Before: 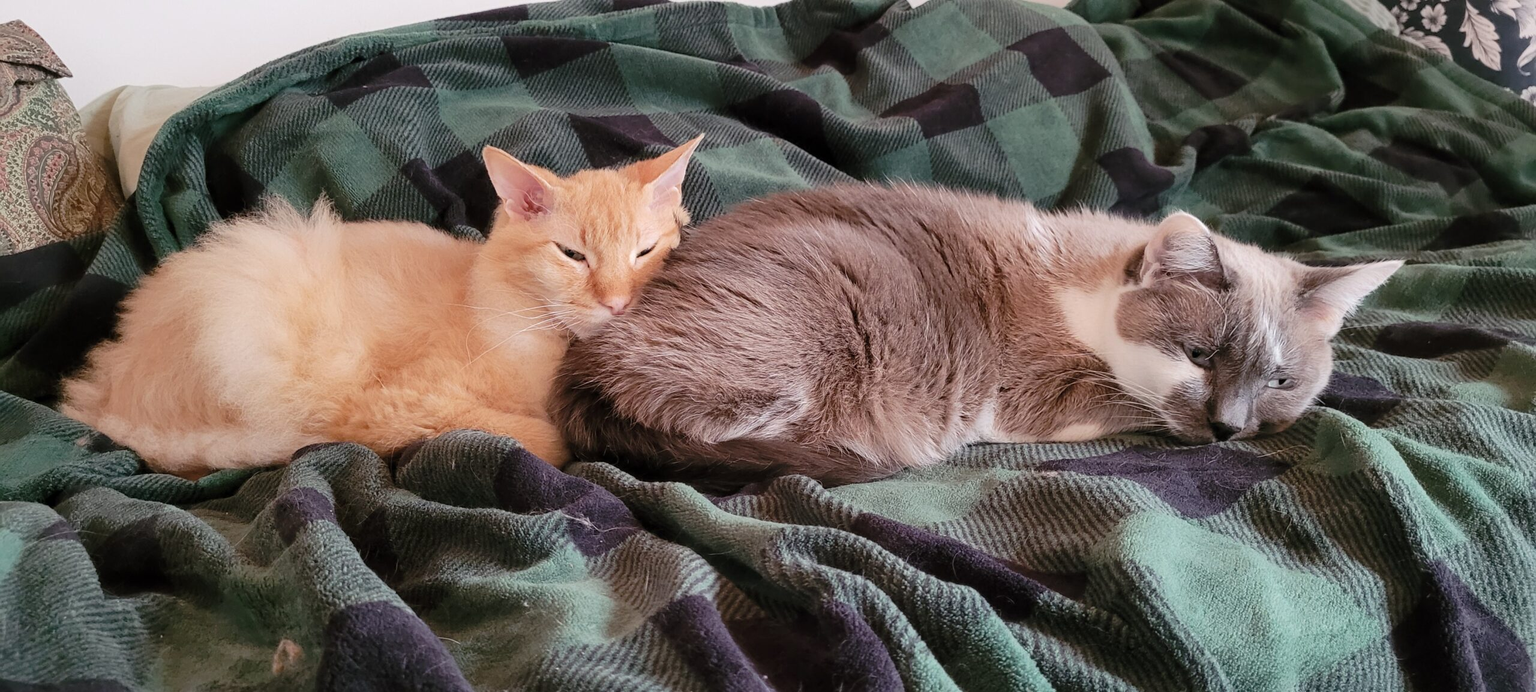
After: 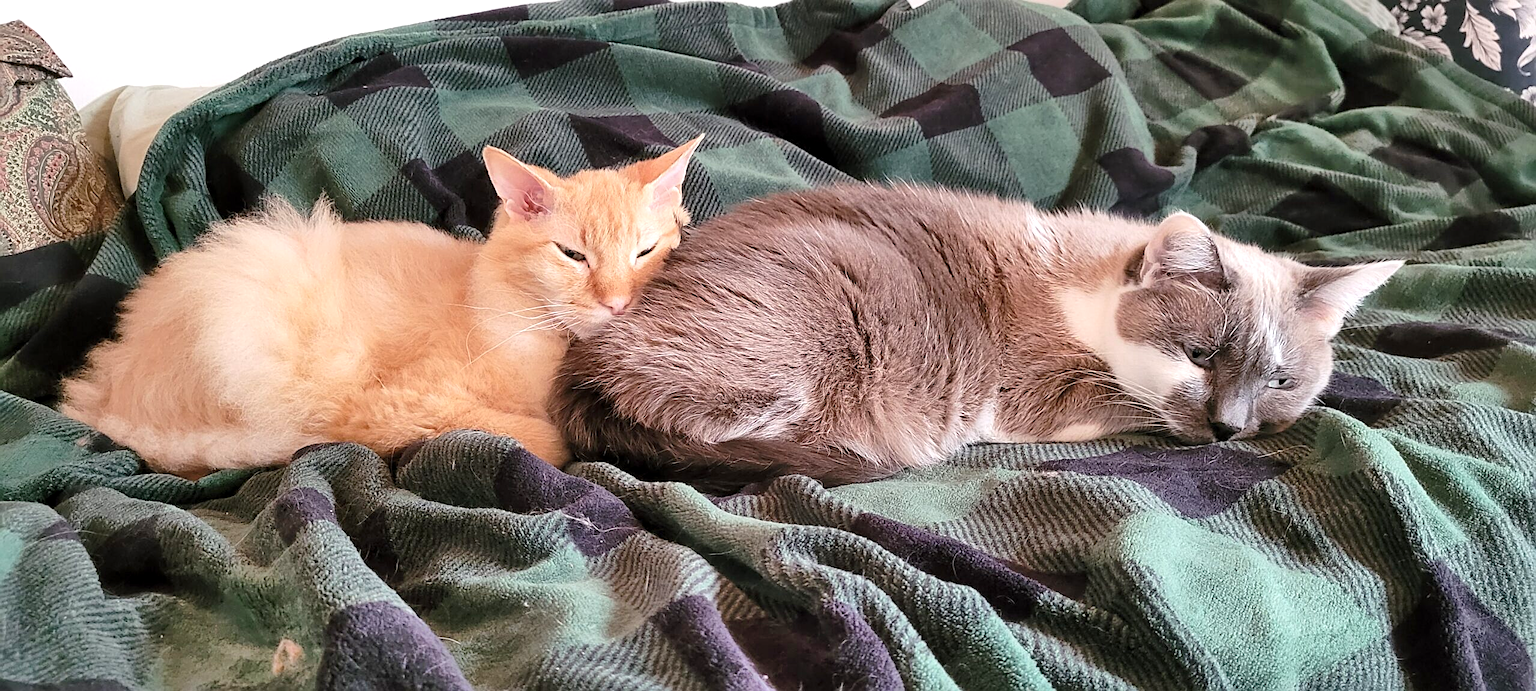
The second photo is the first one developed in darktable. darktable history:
shadows and highlights: shadows 75, highlights -25, soften with gaussian
sharpen: on, module defaults
exposure: black level correction 0.001, exposure 0.5 EV, compensate exposure bias true, compensate highlight preservation false
